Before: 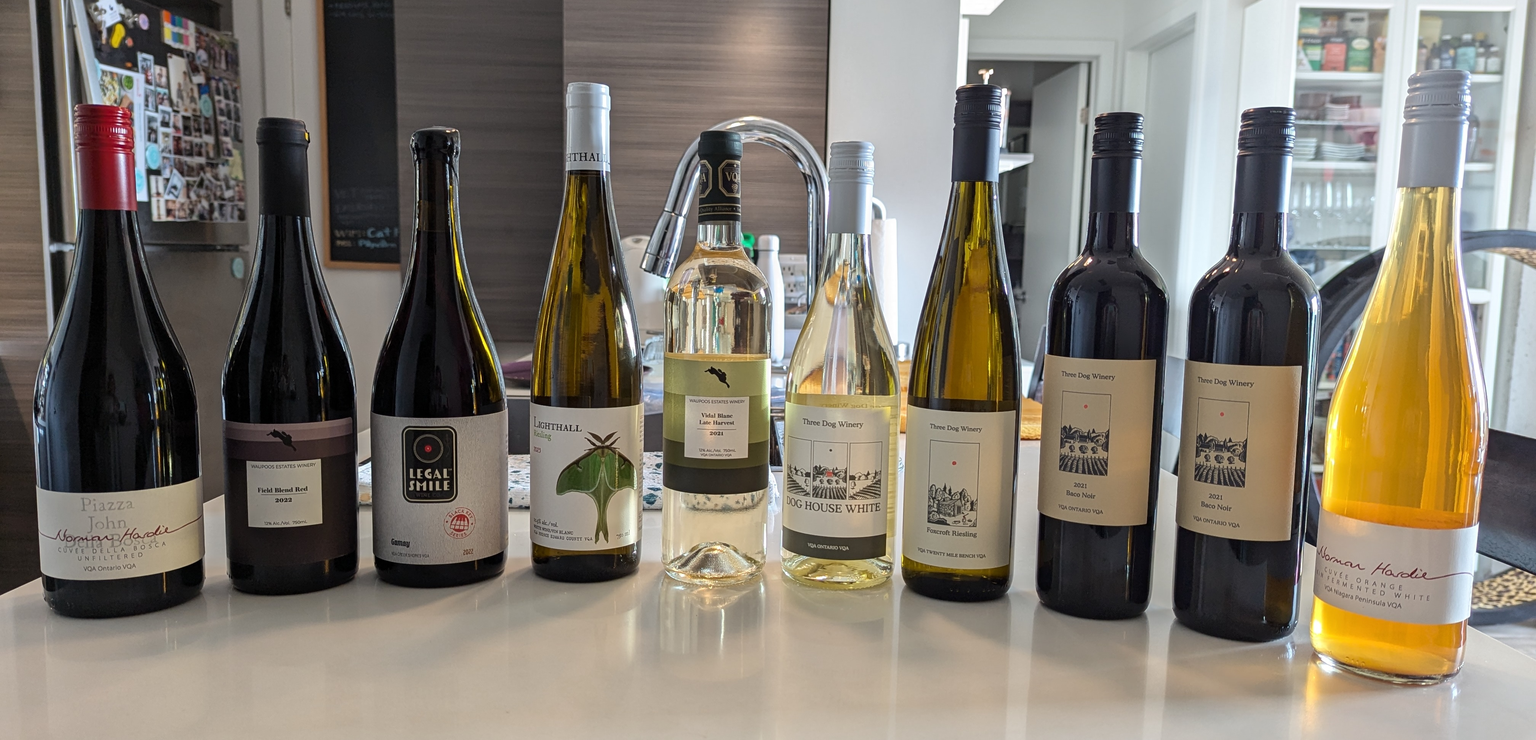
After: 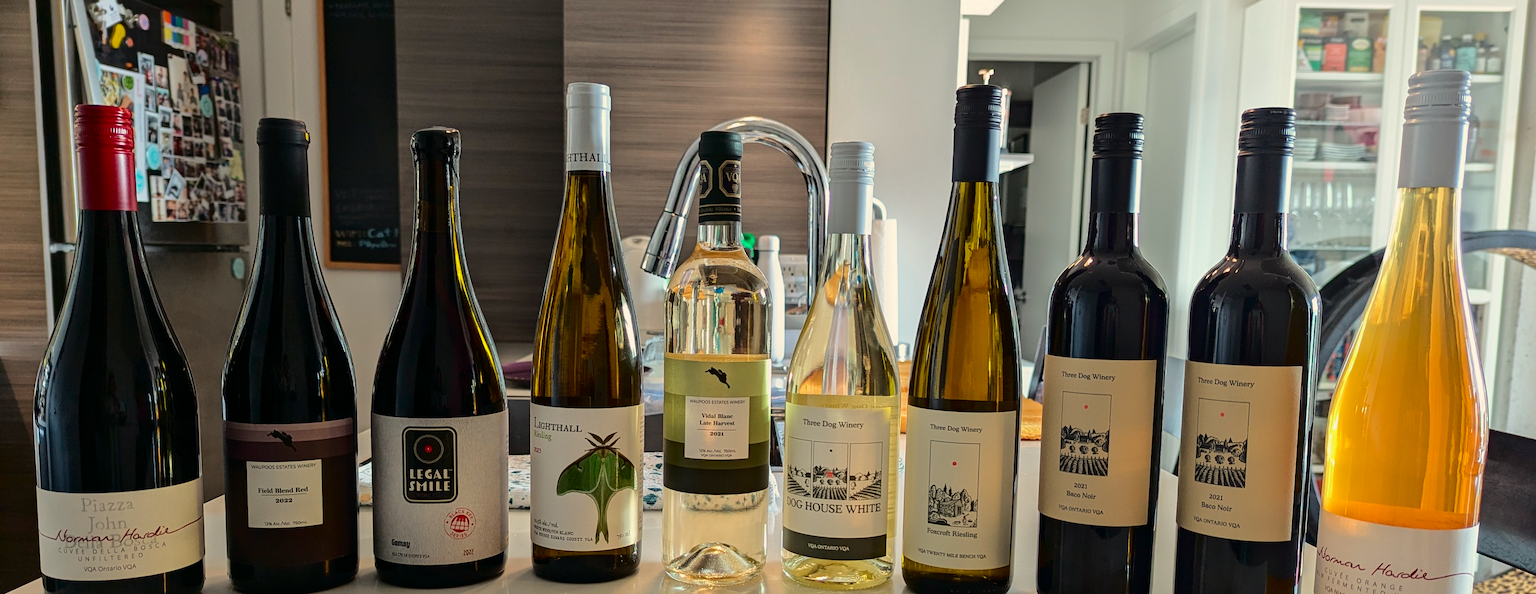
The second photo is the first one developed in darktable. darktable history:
tone curve: curves: ch0 [(0, 0) (0.181, 0.087) (0.498, 0.485) (0.78, 0.742) (0.993, 0.954)]; ch1 [(0, 0) (0.311, 0.149) (0.395, 0.349) (0.488, 0.477) (0.612, 0.641) (1, 1)]; ch2 [(0, 0) (0.5, 0.5) (0.638, 0.667) (1, 1)], color space Lab, independent channels, preserve colors none
white balance: red 1.045, blue 0.932
crop: bottom 19.644%
